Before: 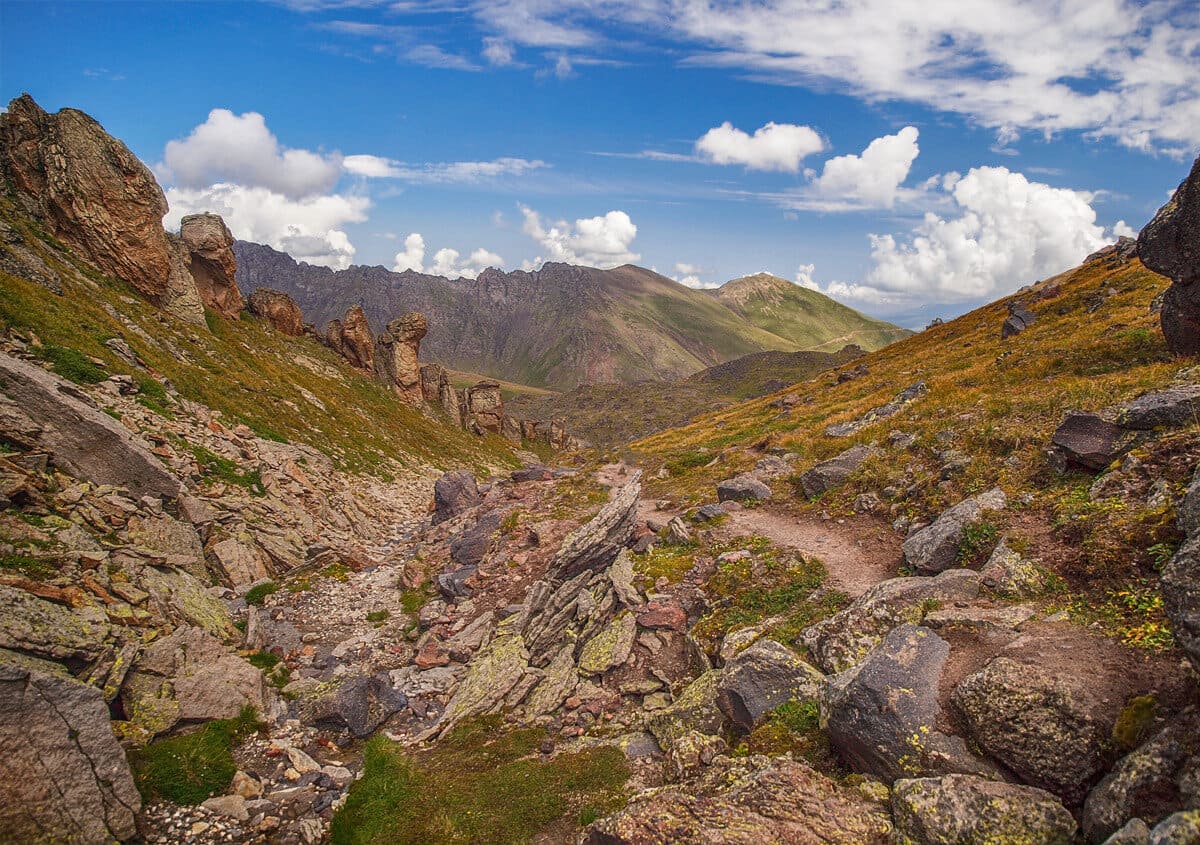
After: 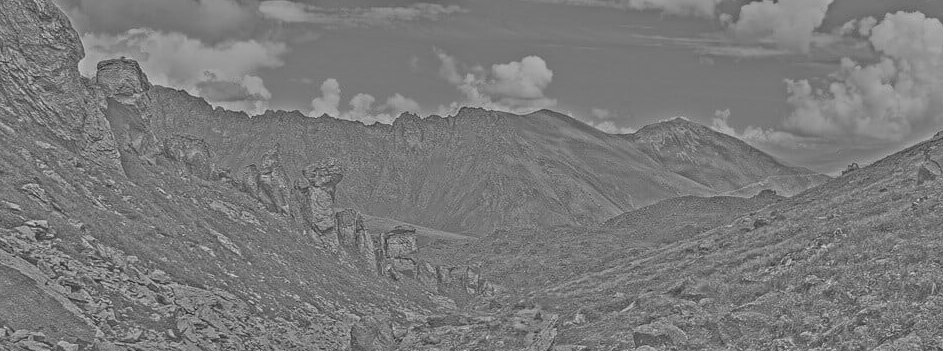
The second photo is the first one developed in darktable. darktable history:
exposure: black level correction 0, exposure 1.1 EV, compensate exposure bias true, compensate highlight preservation false
crop: left 7.036%, top 18.398%, right 14.379%, bottom 40.043%
highpass: sharpness 25.84%, contrast boost 14.94%
